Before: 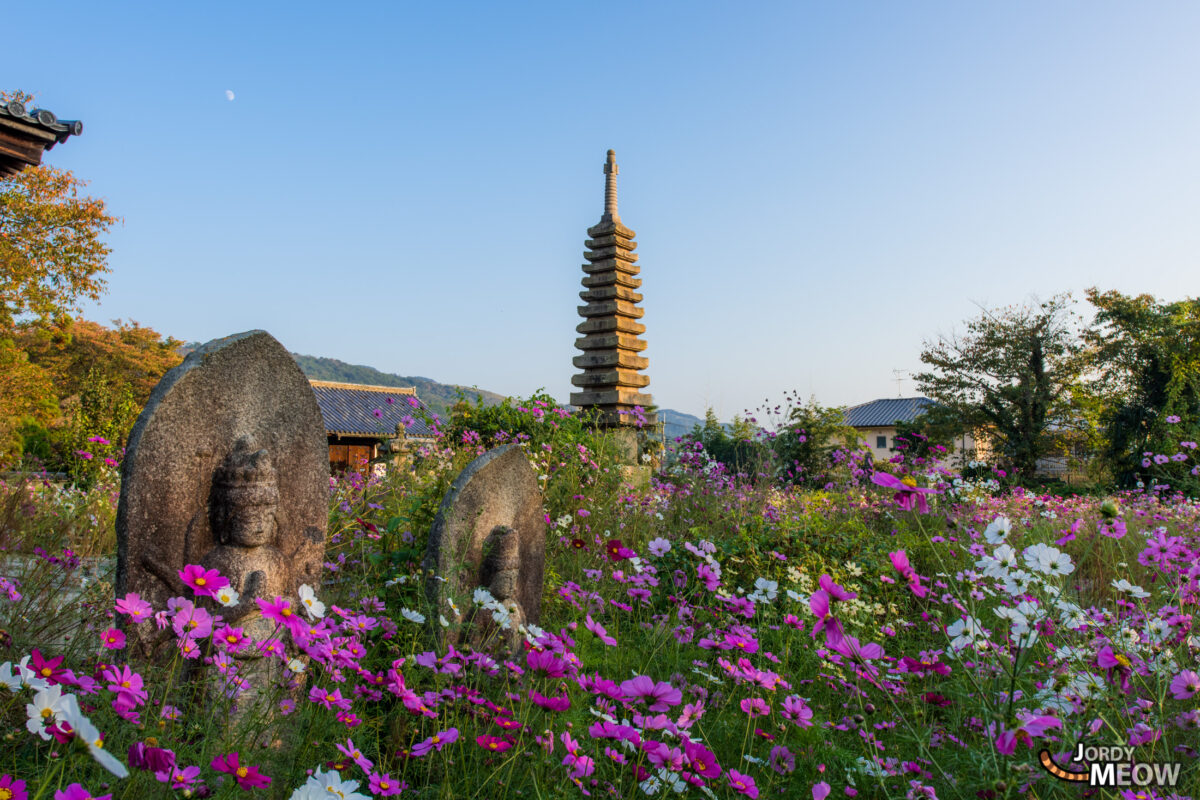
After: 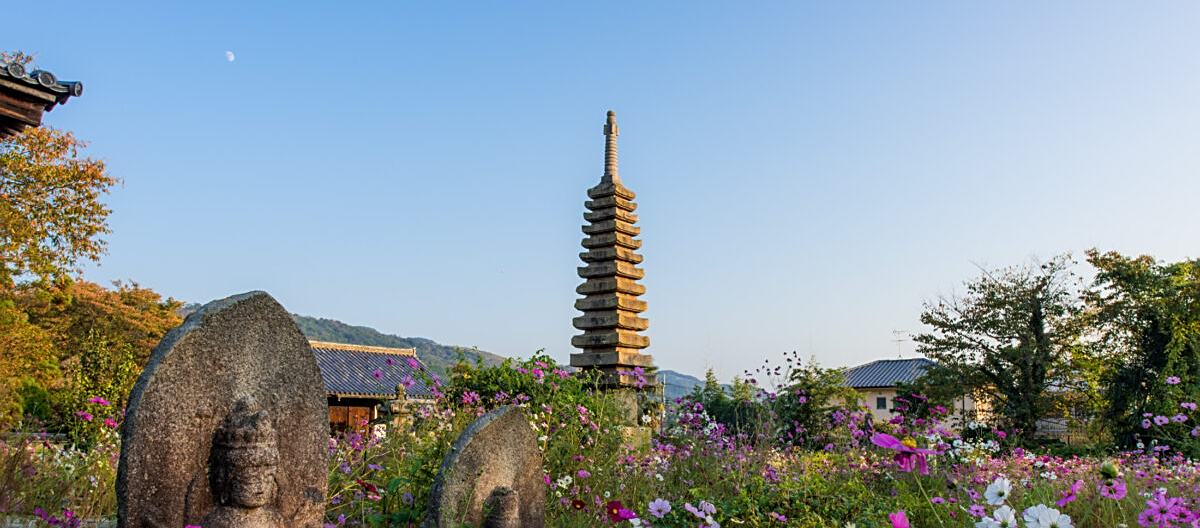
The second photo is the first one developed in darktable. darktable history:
sharpen: amount 0.538
crop and rotate: top 4.909%, bottom 28.997%
